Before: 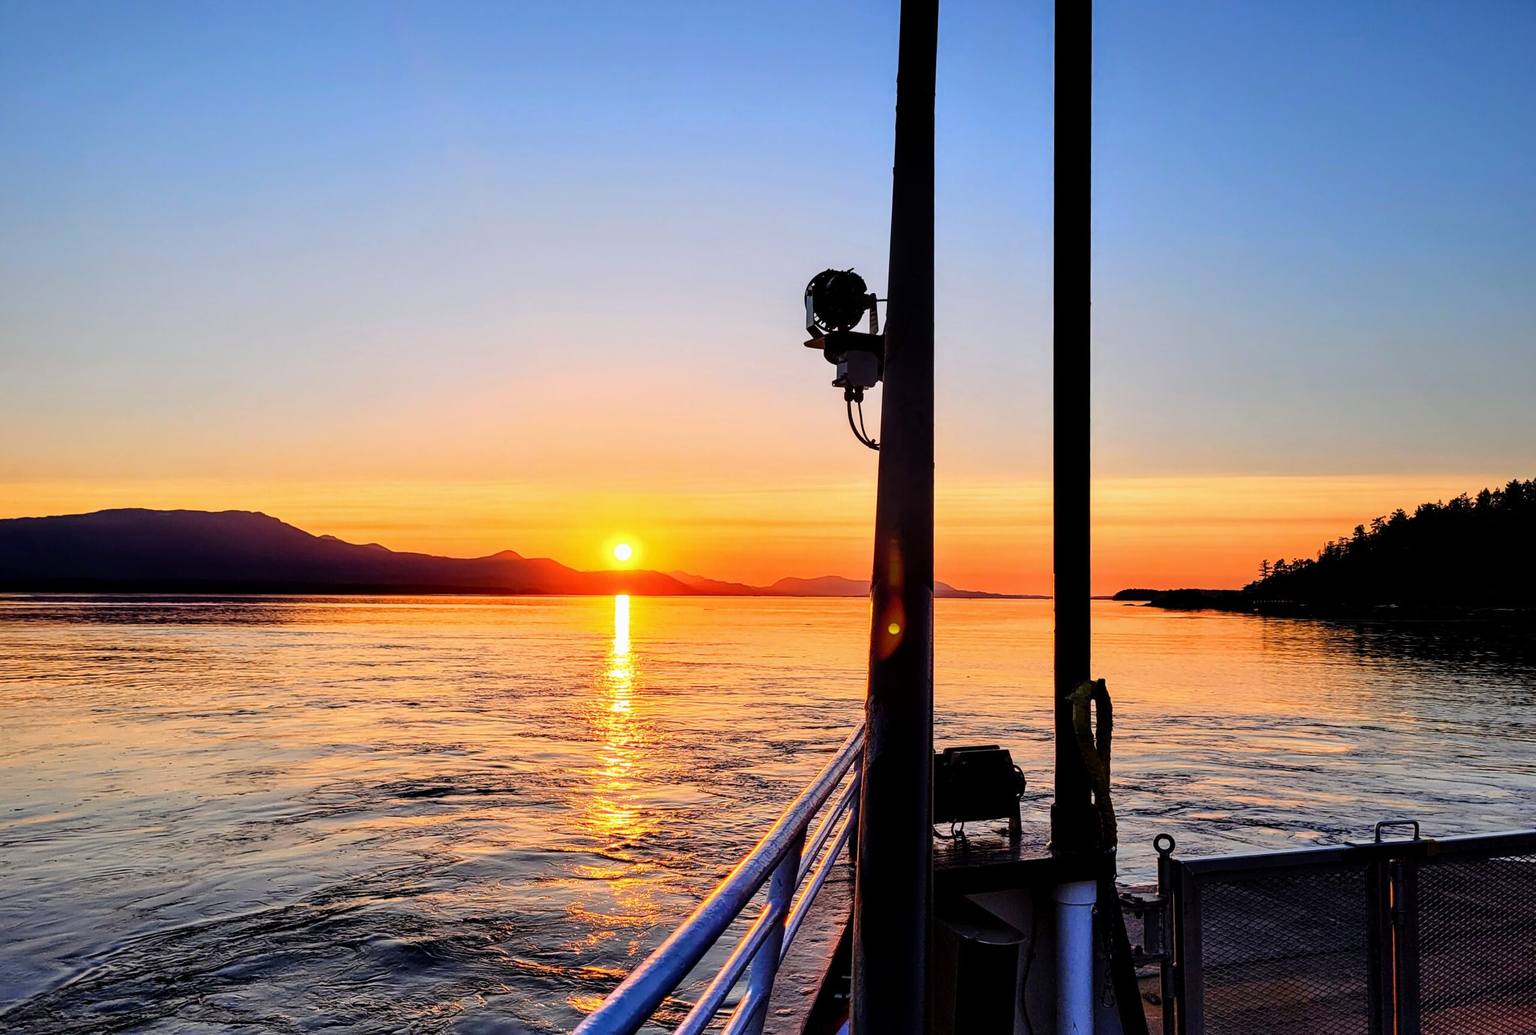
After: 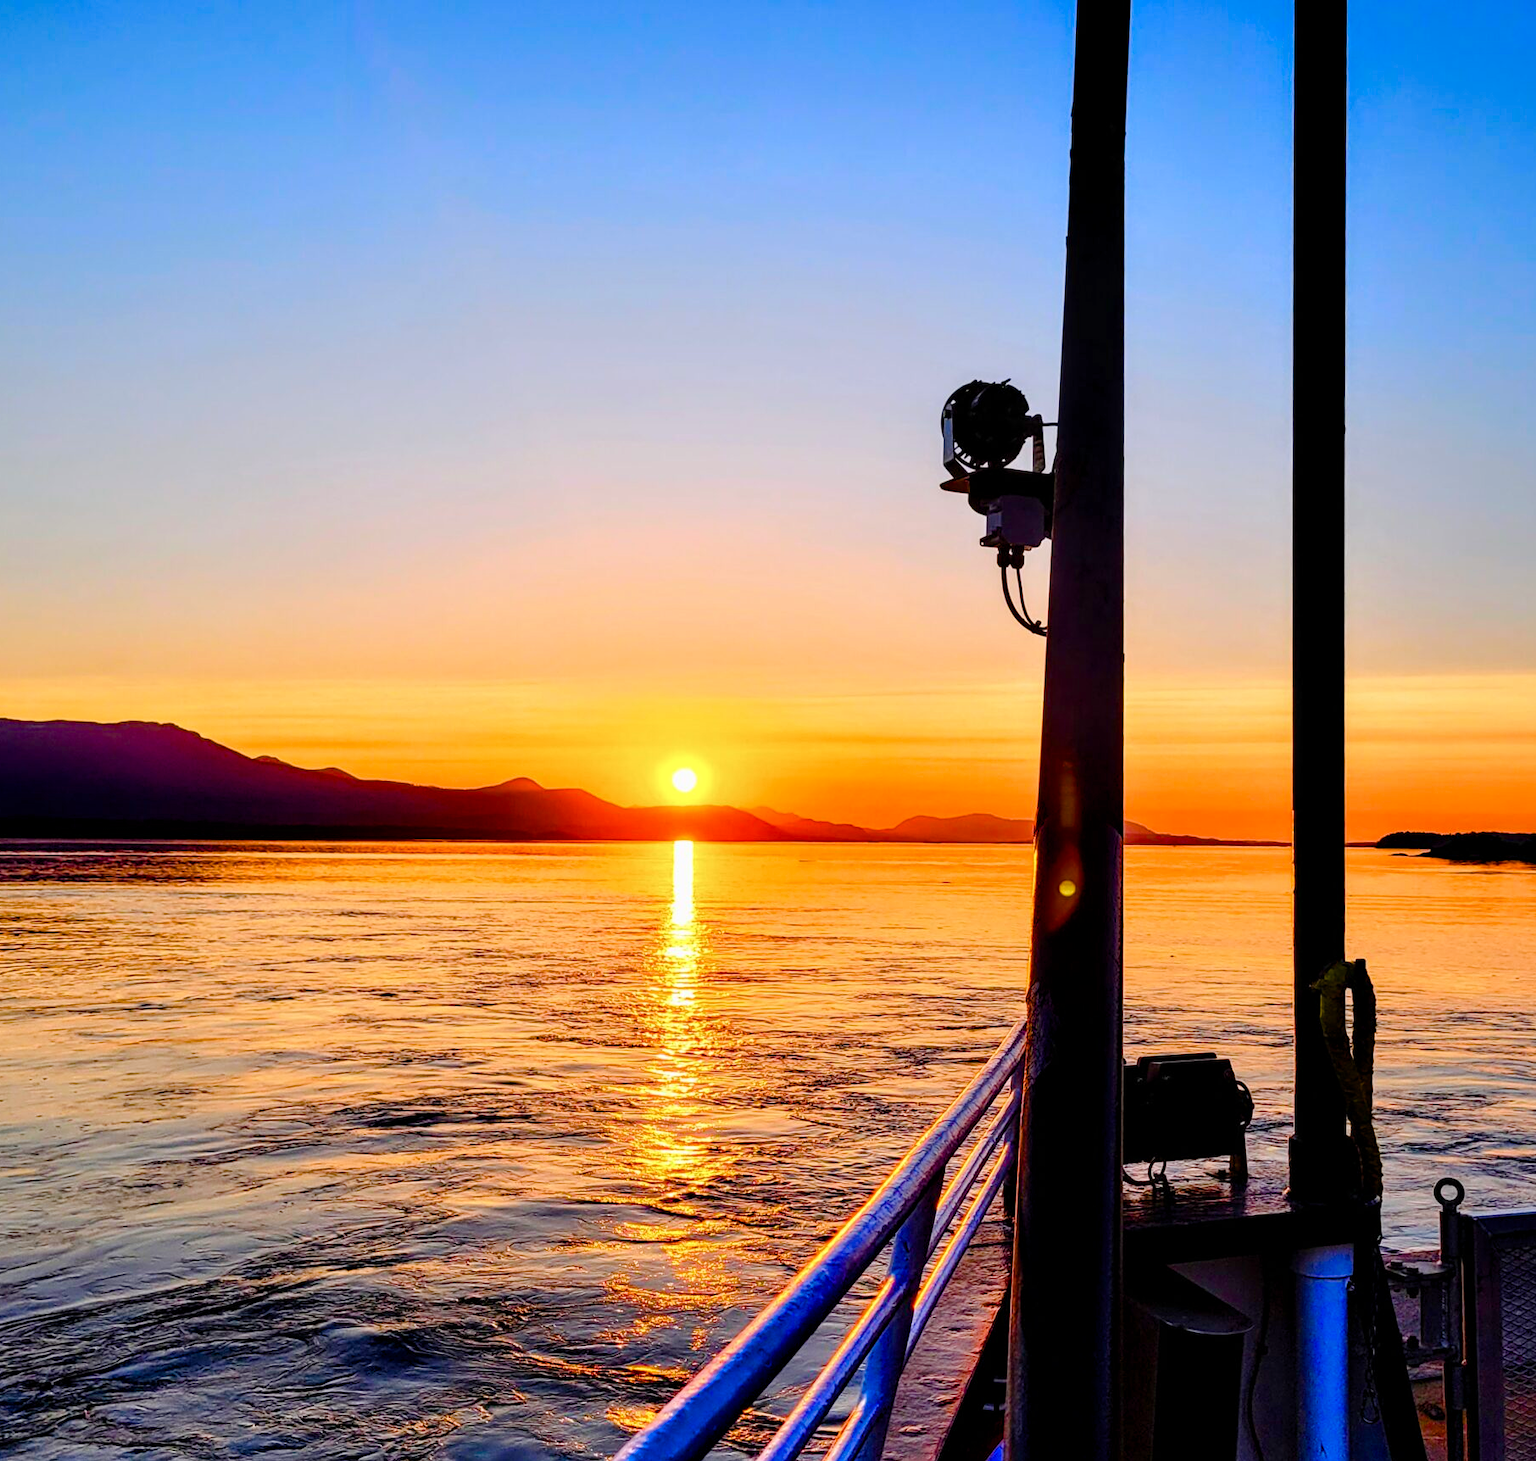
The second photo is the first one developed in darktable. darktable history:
crop and rotate: left 9.061%, right 20.142%
color balance rgb: perceptual saturation grading › global saturation 24.74%, perceptual saturation grading › highlights -51.22%, perceptual saturation grading › mid-tones 19.16%, perceptual saturation grading › shadows 60.98%, global vibrance 50%
